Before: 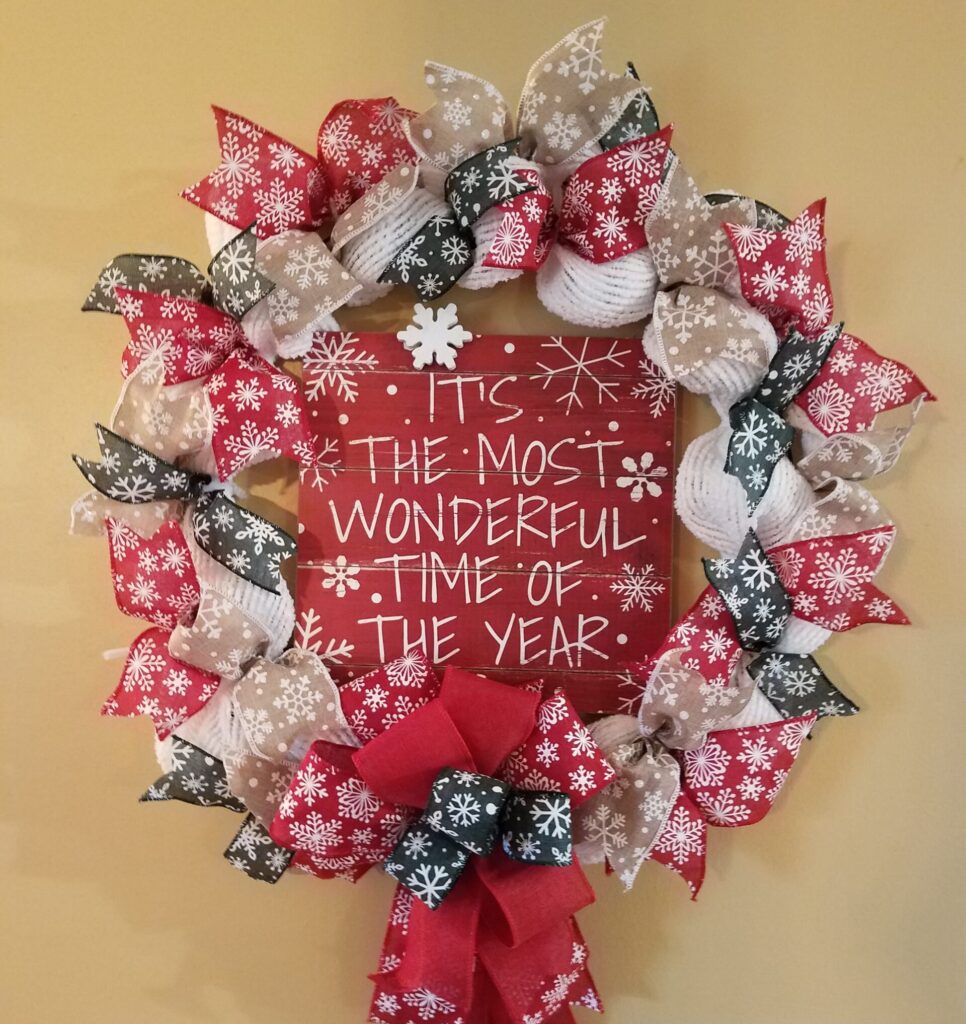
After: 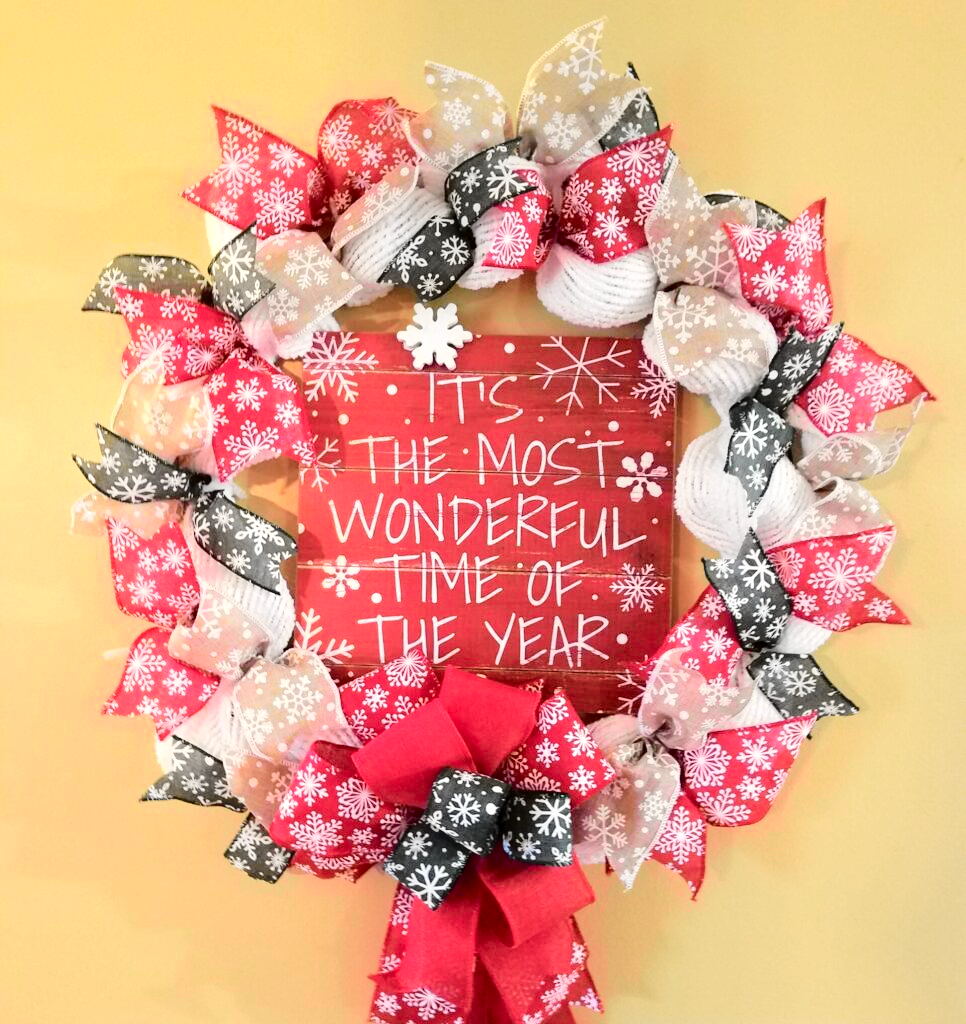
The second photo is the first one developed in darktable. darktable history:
tone curve: curves: ch0 [(0.014, 0) (0.13, 0.09) (0.227, 0.211) (0.33, 0.395) (0.494, 0.615) (0.662, 0.76) (0.795, 0.846) (1, 0.969)]; ch1 [(0, 0) (0.366, 0.367) (0.447, 0.416) (0.473, 0.484) (0.504, 0.502) (0.525, 0.518) (0.564, 0.601) (0.634, 0.66) (0.746, 0.804) (1, 1)]; ch2 [(0, 0) (0.333, 0.346) (0.375, 0.375) (0.424, 0.43) (0.476, 0.498) (0.496, 0.505) (0.517, 0.522) (0.548, 0.548) (0.579, 0.618) (0.651, 0.674) (0.688, 0.728) (1, 1)], color space Lab, independent channels, preserve colors none
exposure: exposure 0.64 EV, compensate highlight preservation false
